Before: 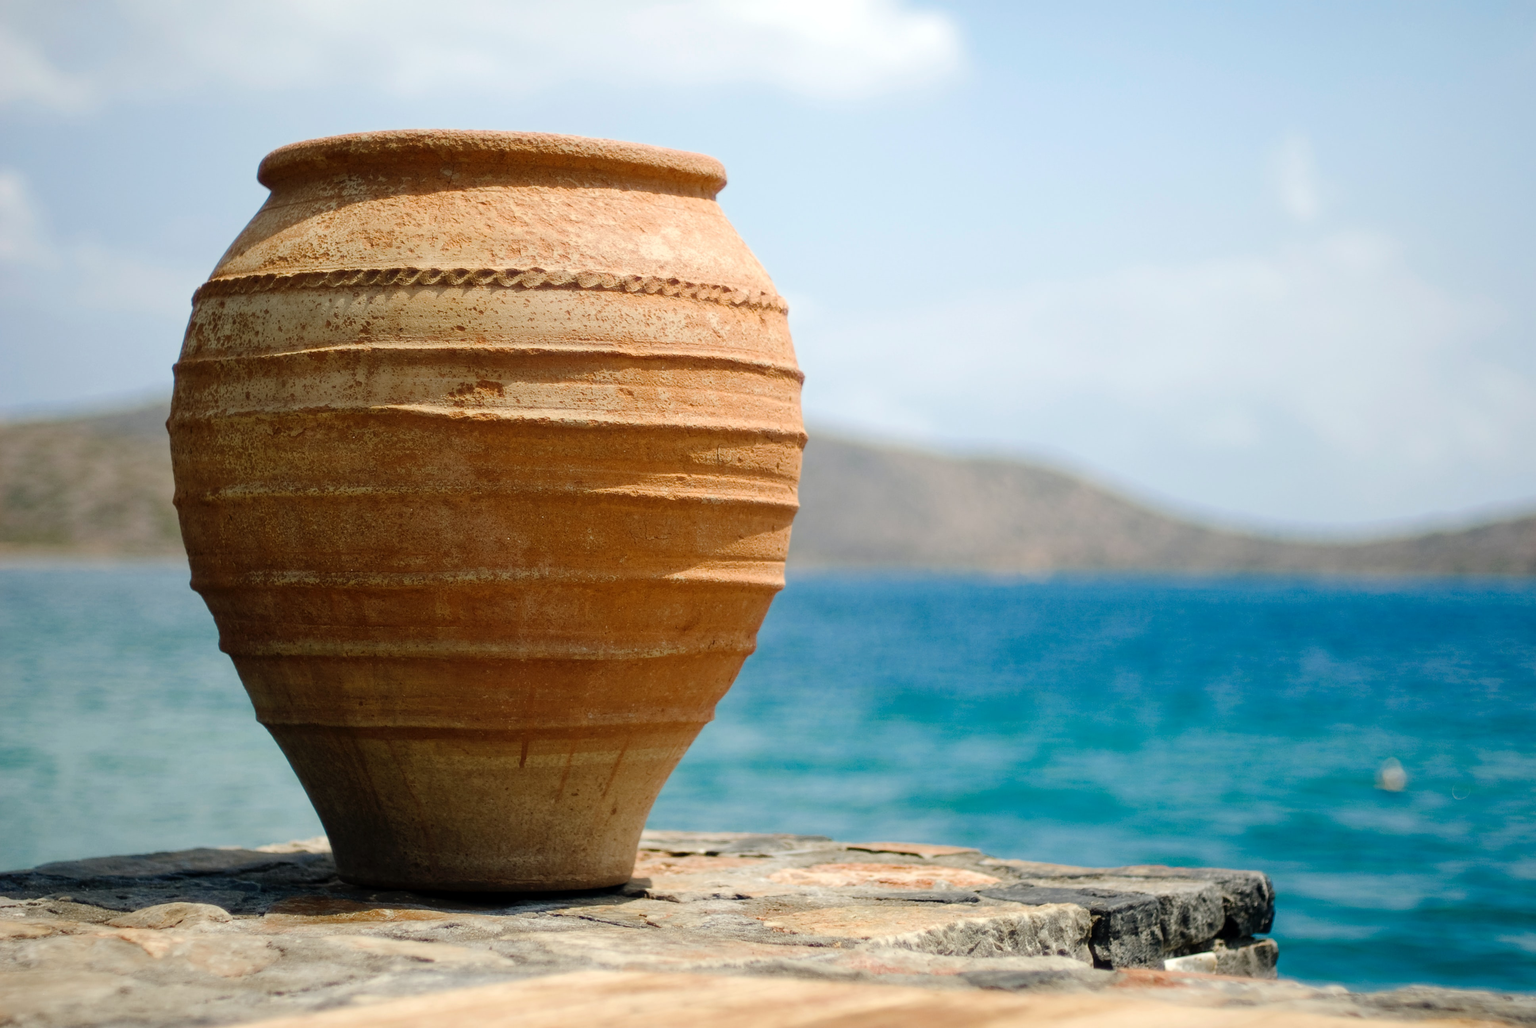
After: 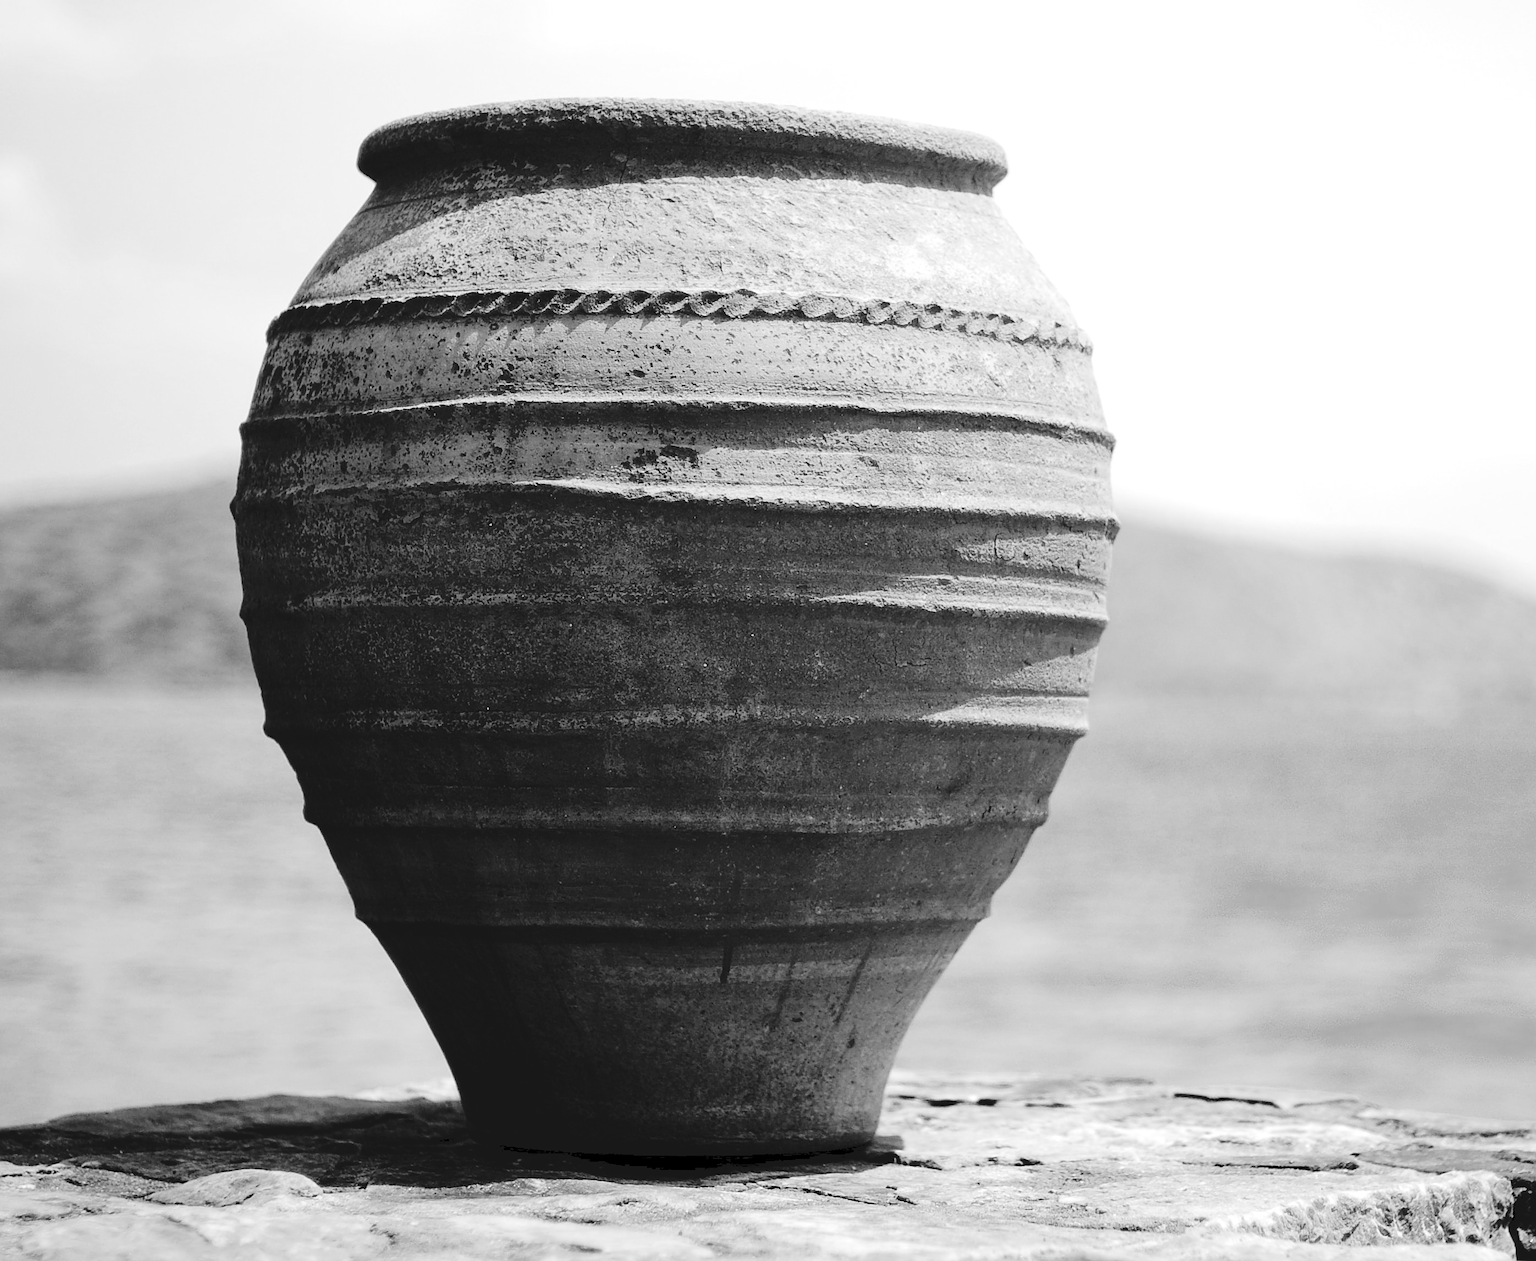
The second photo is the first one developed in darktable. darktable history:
exposure: exposure 0.373 EV, compensate exposure bias true, compensate highlight preservation false
tone curve: curves: ch0 [(0, 0) (0.003, 0.084) (0.011, 0.084) (0.025, 0.084) (0.044, 0.084) (0.069, 0.085) (0.1, 0.09) (0.136, 0.1) (0.177, 0.119) (0.224, 0.144) (0.277, 0.205) (0.335, 0.298) (0.399, 0.417) (0.468, 0.525) (0.543, 0.631) (0.623, 0.72) (0.709, 0.8) (0.801, 0.867) (0.898, 0.934) (1, 1)], preserve colors none
sharpen: on, module defaults
crop: top 5.77%, right 27.864%, bottom 5.735%
color zones: curves: ch0 [(0.018, 0.548) (0.197, 0.654) (0.425, 0.447) (0.605, 0.658) (0.732, 0.579)]; ch1 [(0.105, 0.531) (0.224, 0.531) (0.386, 0.39) (0.618, 0.456) (0.732, 0.456) (0.956, 0.421)]; ch2 [(0.039, 0.583) (0.215, 0.465) (0.399, 0.544) (0.465, 0.548) (0.614, 0.447) (0.724, 0.43) (0.882, 0.623) (0.956, 0.632)]
color calibration: output gray [0.18, 0.41, 0.41, 0], gray › normalize channels true, illuminant as shot in camera, x 0.358, y 0.373, temperature 4628.91 K, gamut compression 0.02
